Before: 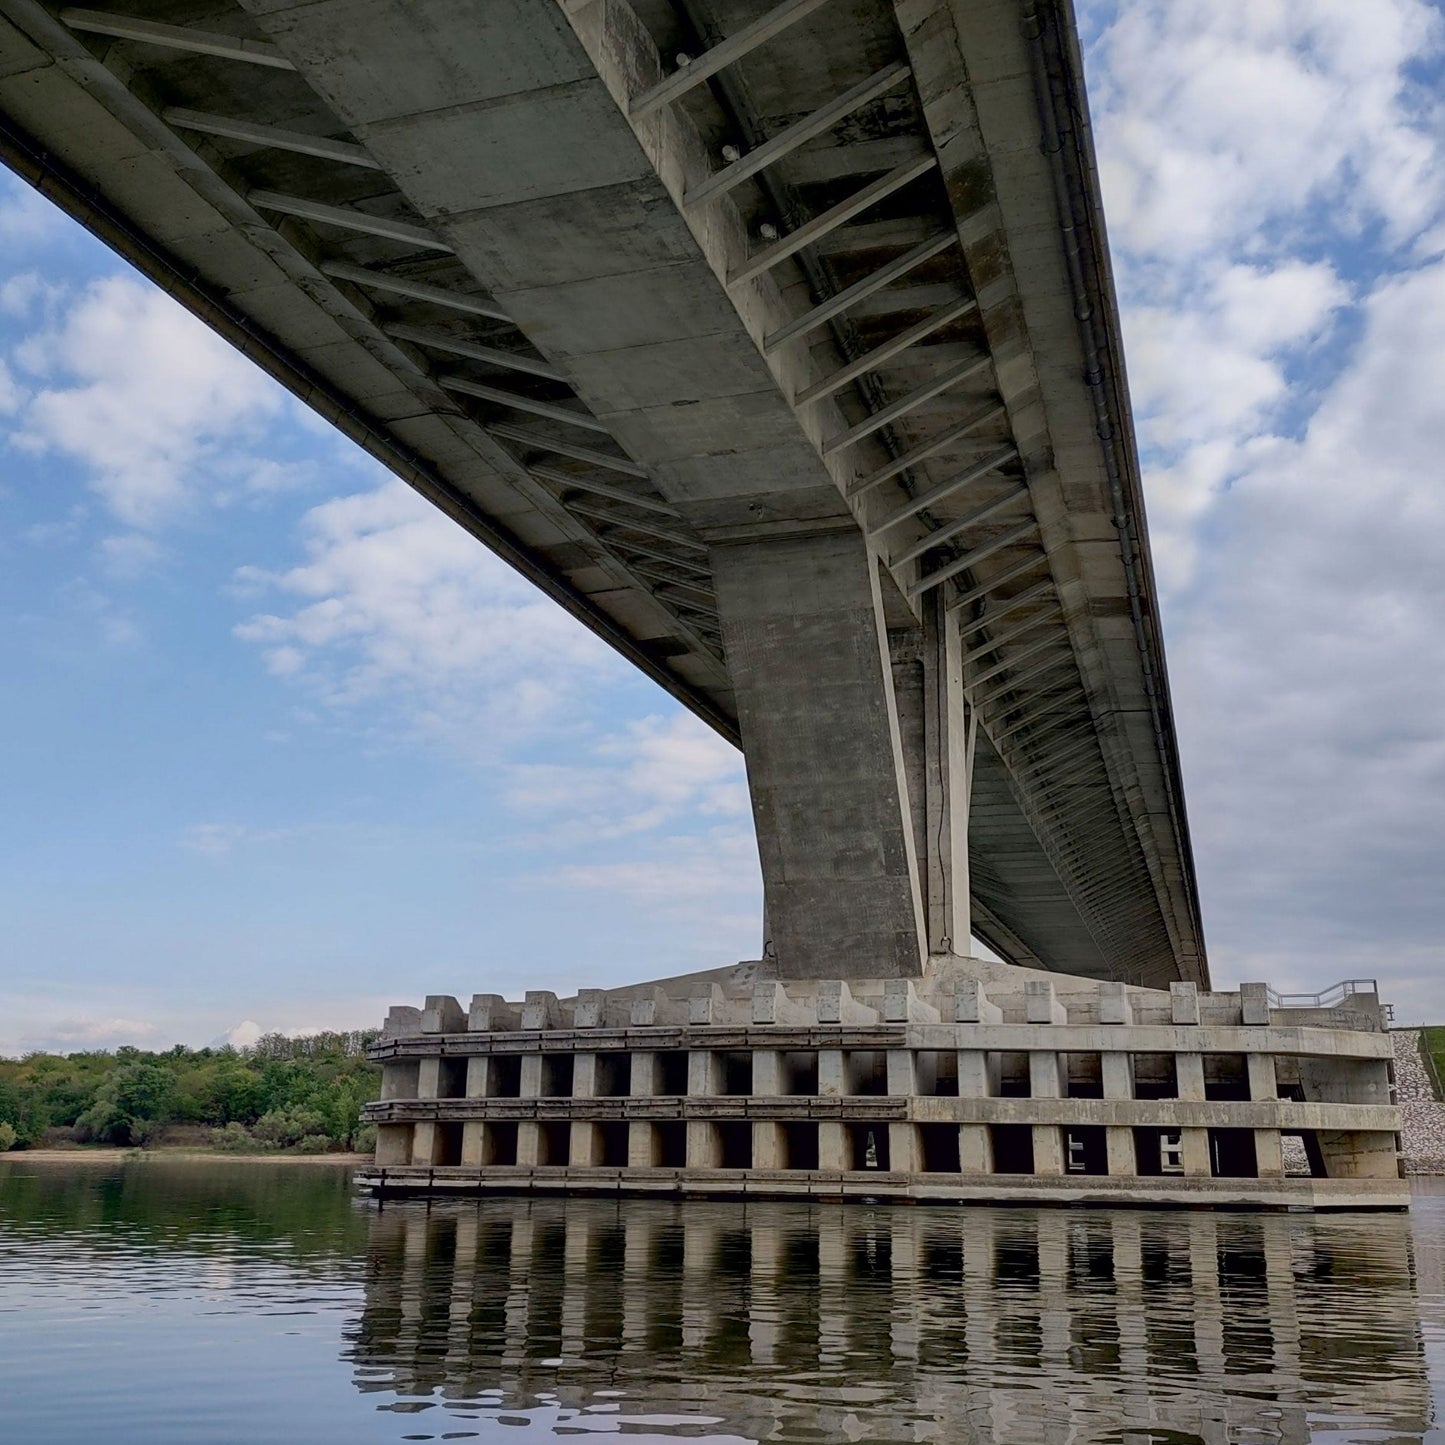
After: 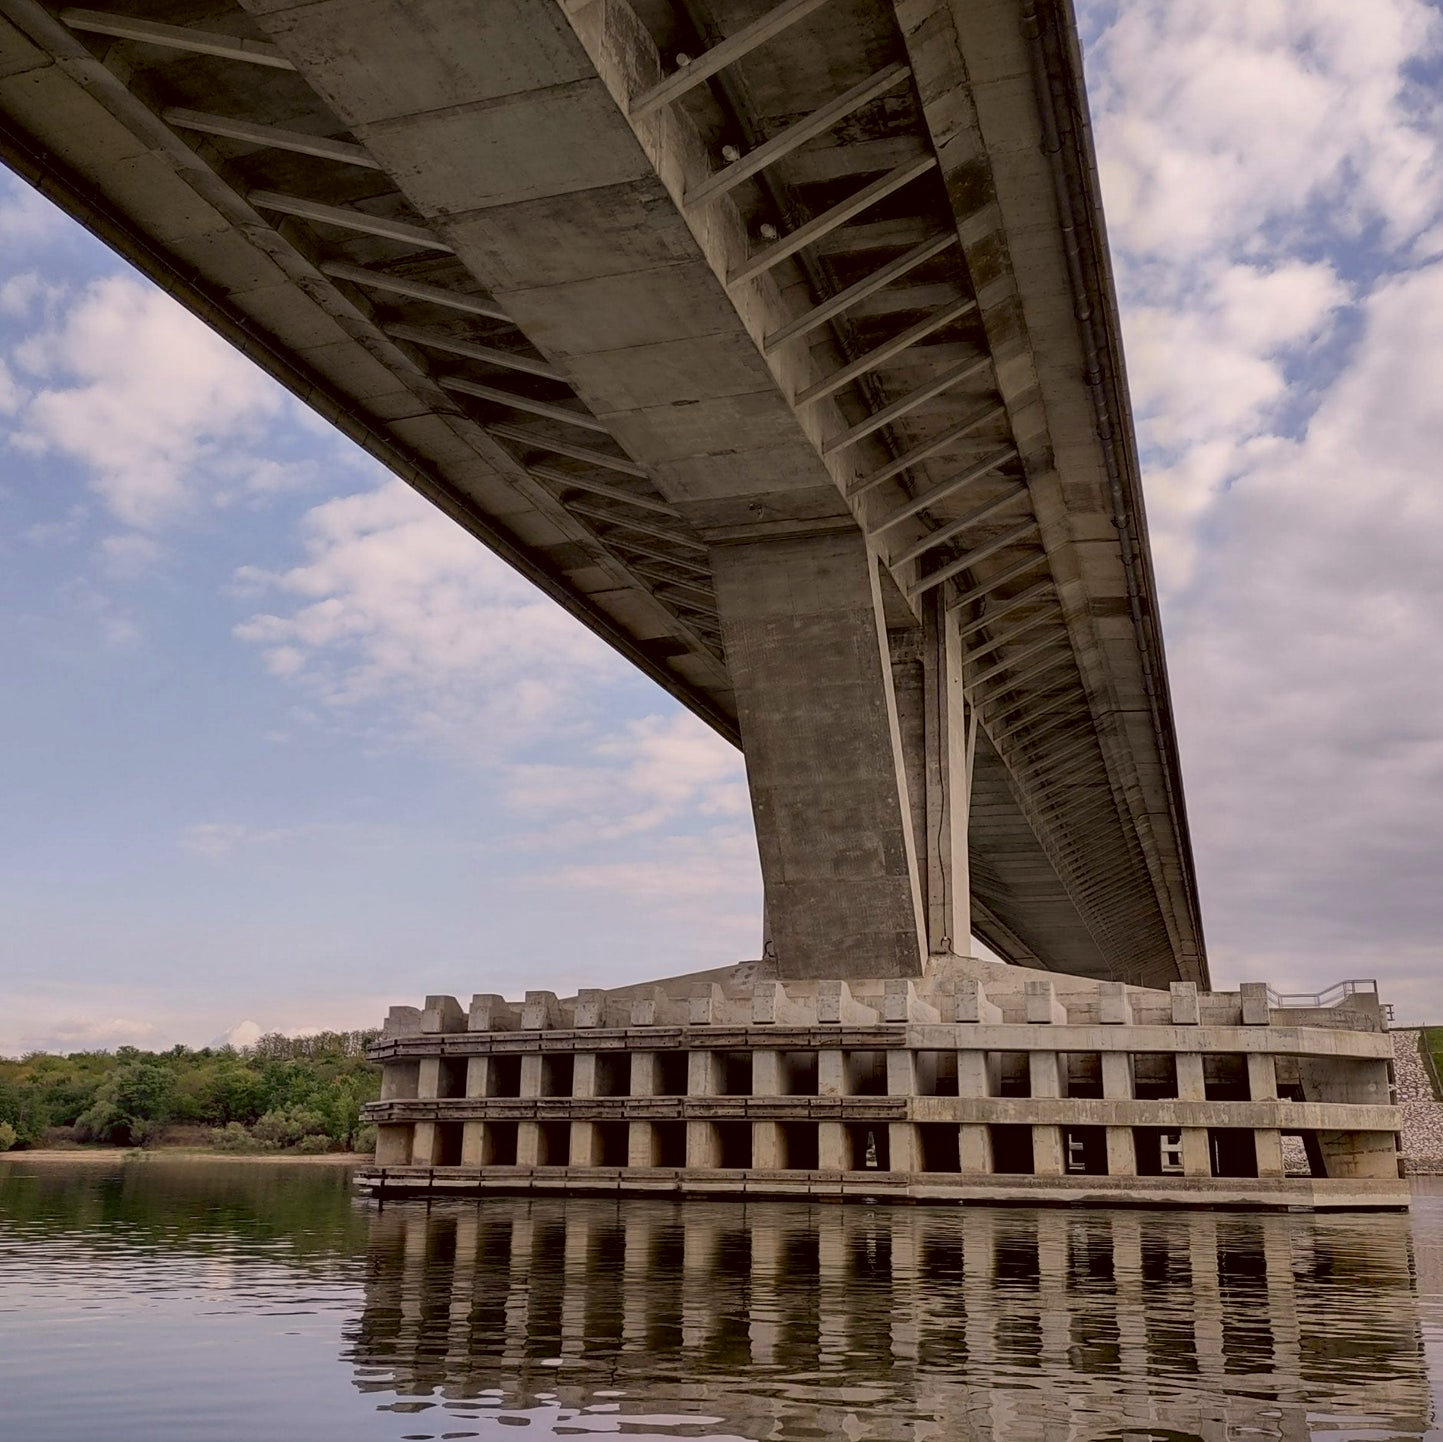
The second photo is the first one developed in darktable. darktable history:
color correction: highlights a* 6.27, highlights b* 8.19, shadows a* 5.94, shadows b* 7.23, saturation 0.9
crop: top 0.05%, bottom 0.098%
